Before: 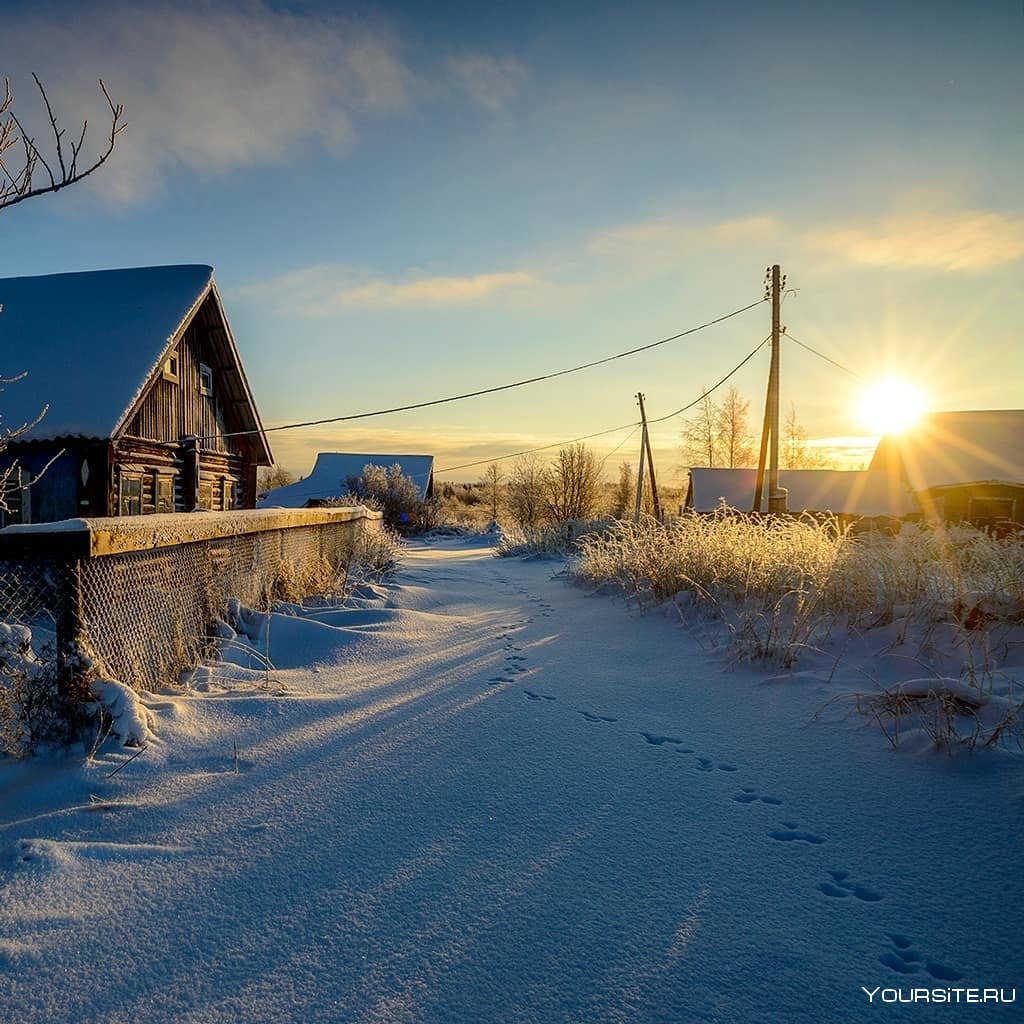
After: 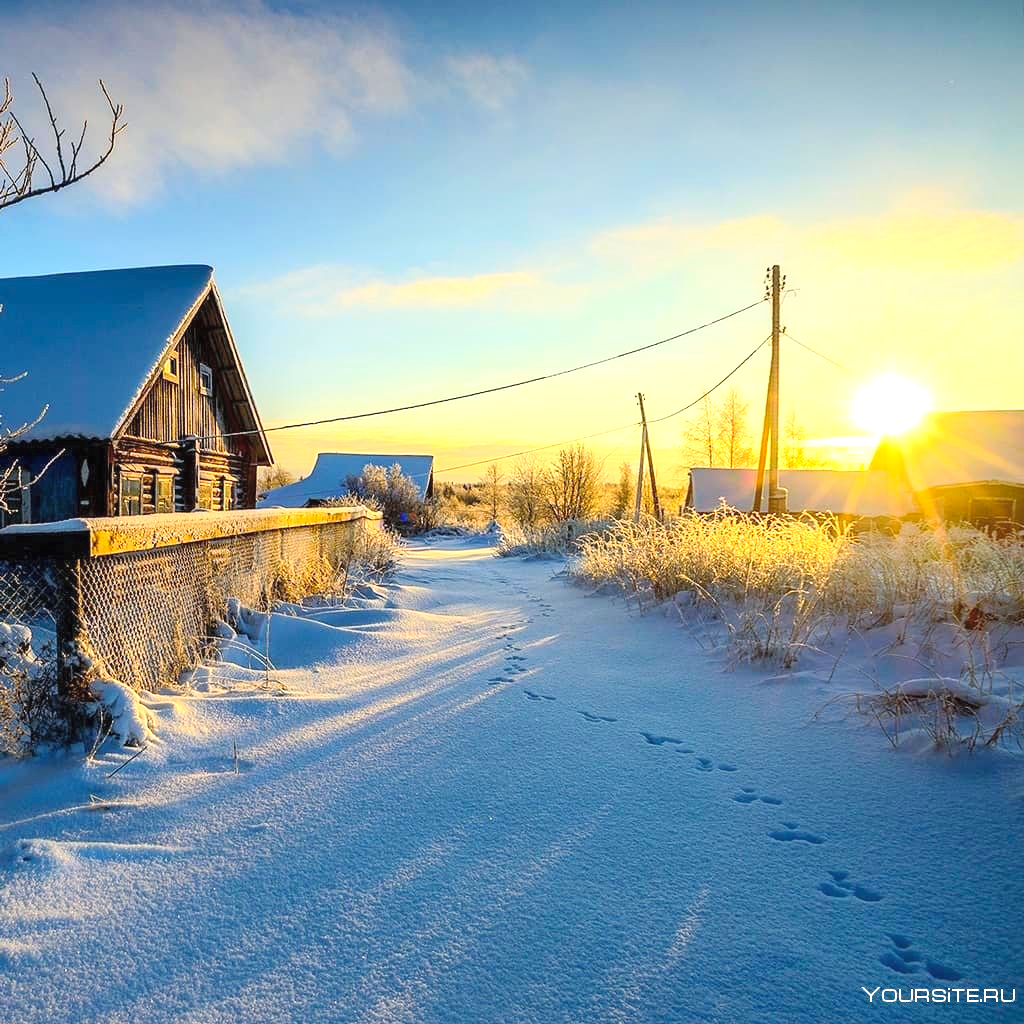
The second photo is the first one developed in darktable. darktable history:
exposure: black level correction 0, exposure 0.701 EV, compensate highlight preservation false
contrast brightness saturation: contrast 0.142, brightness 0.222
color balance rgb: perceptual saturation grading › global saturation 30.039%
